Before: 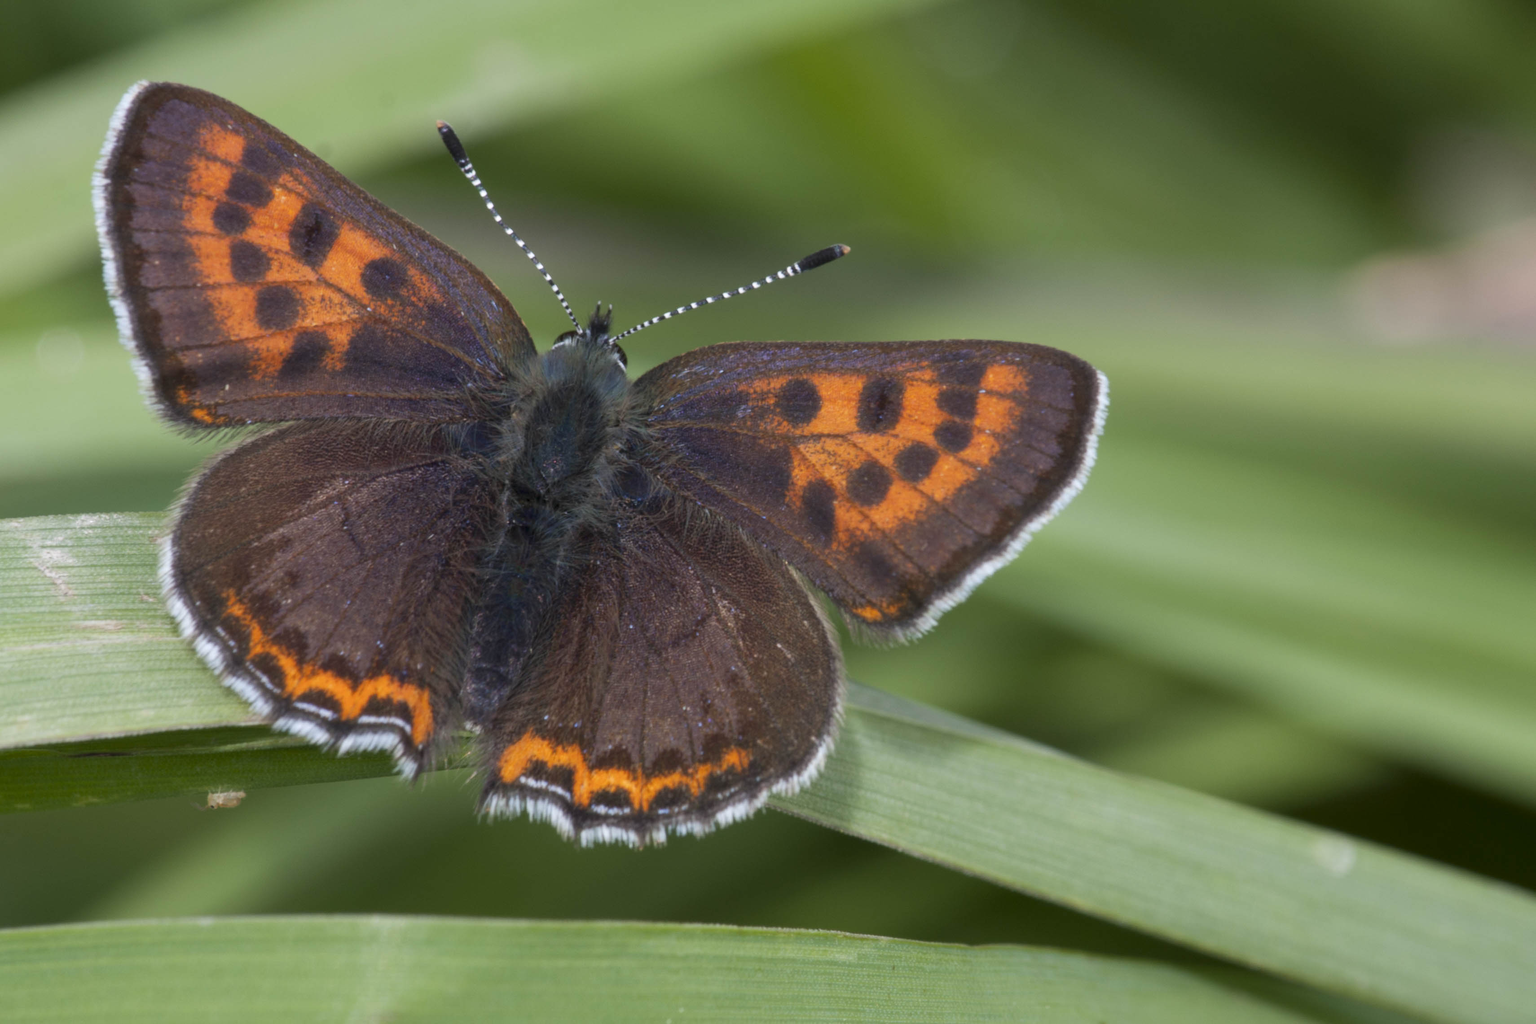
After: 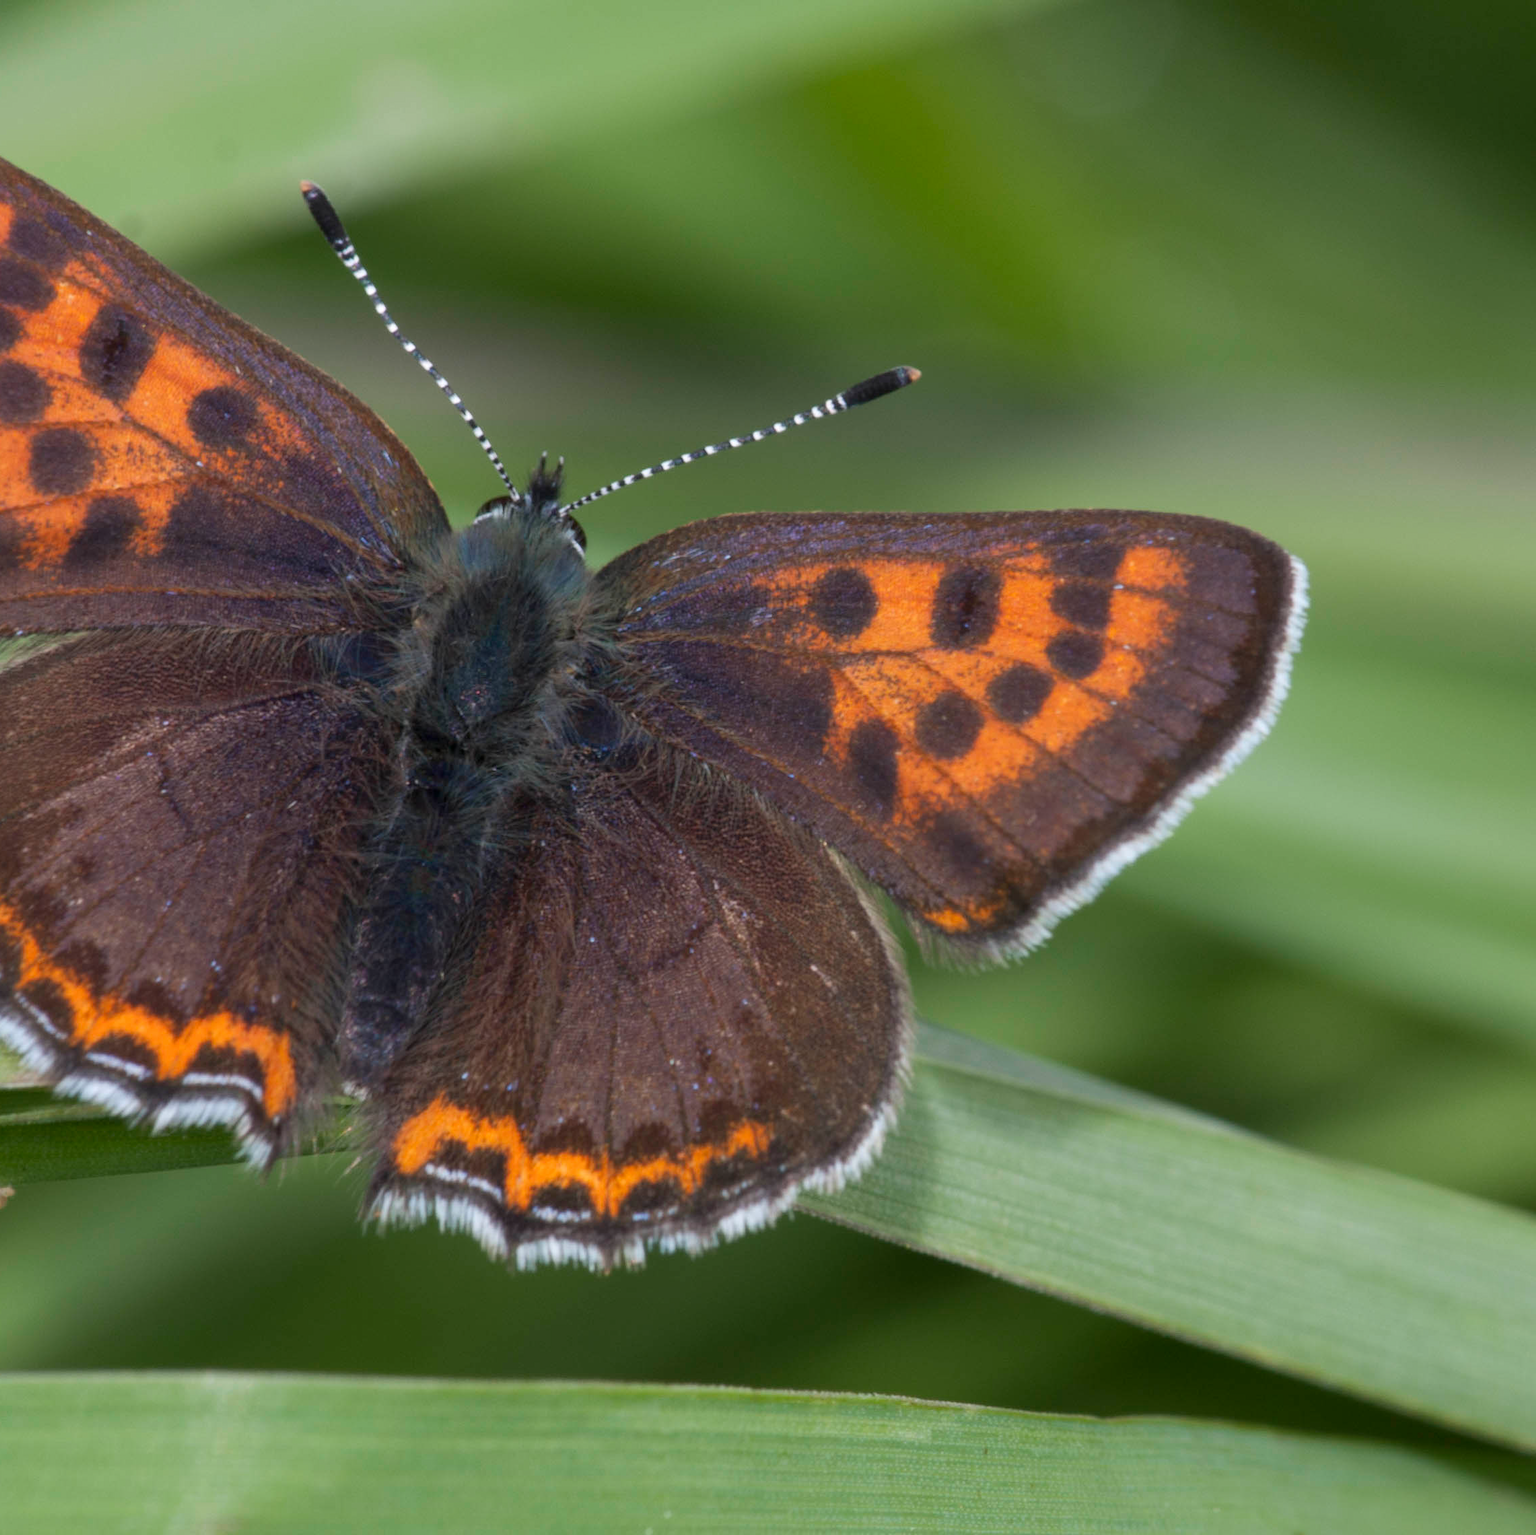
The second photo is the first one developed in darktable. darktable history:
crop: left 15.377%, right 17.901%
